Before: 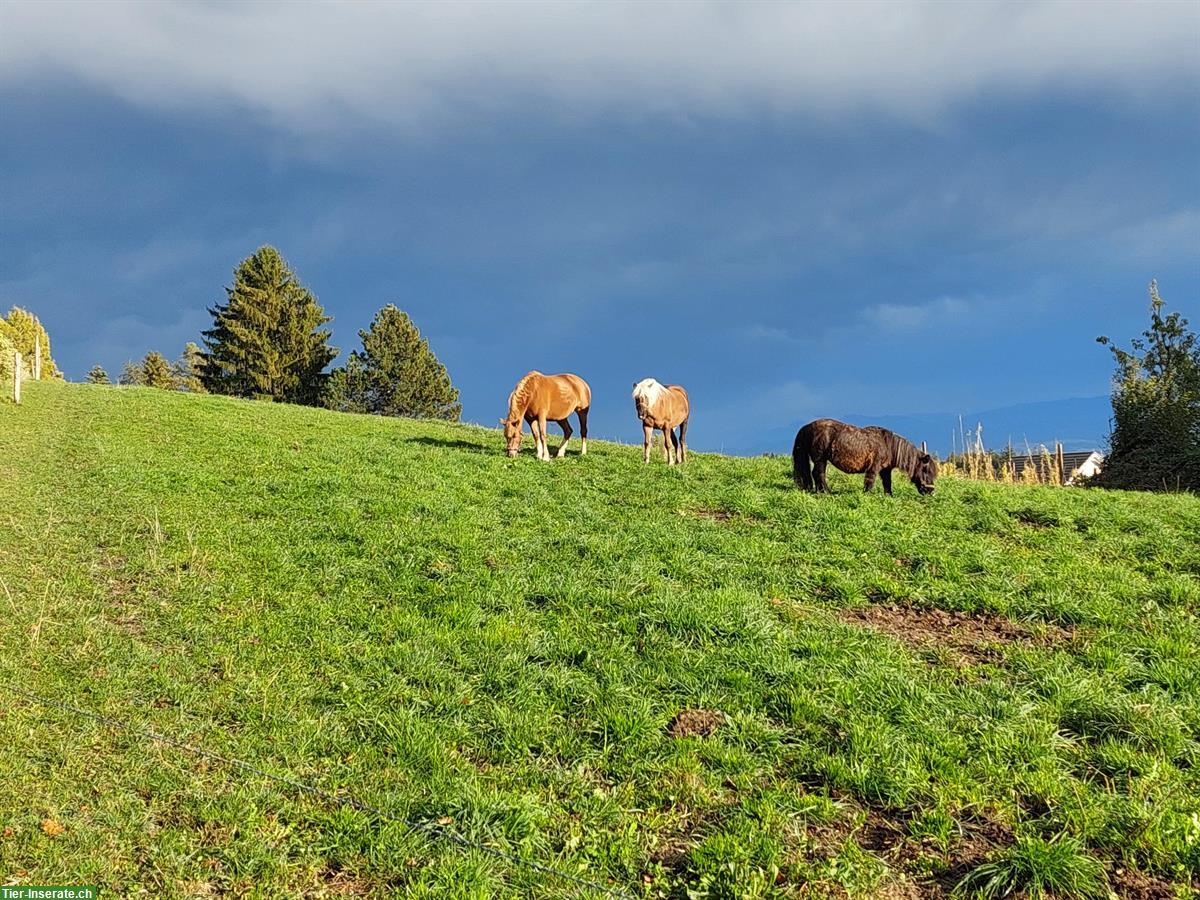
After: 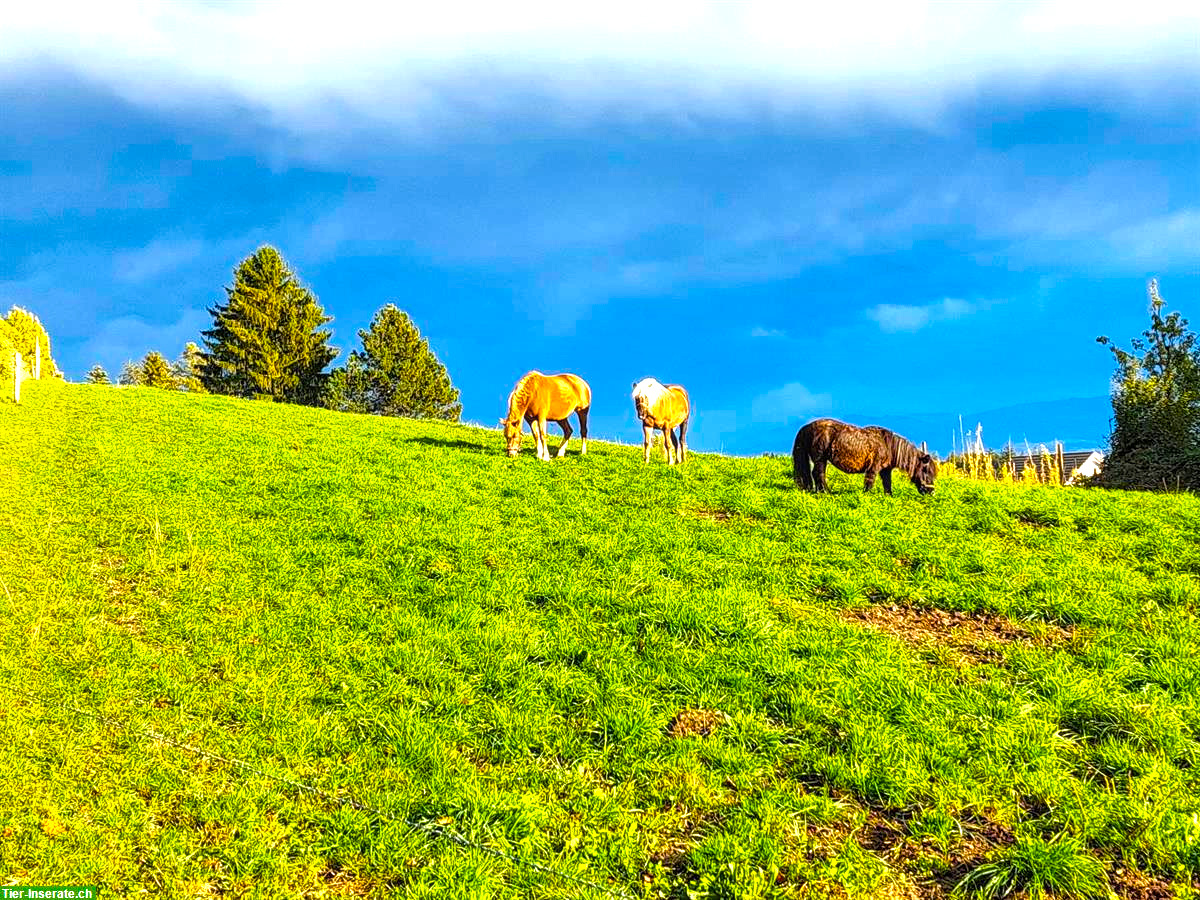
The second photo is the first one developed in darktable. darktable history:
local contrast: detail 130%
color balance rgb: linear chroma grading › global chroma 10%, perceptual saturation grading › global saturation 40%, perceptual brilliance grading › global brilliance 30%, global vibrance 20%
